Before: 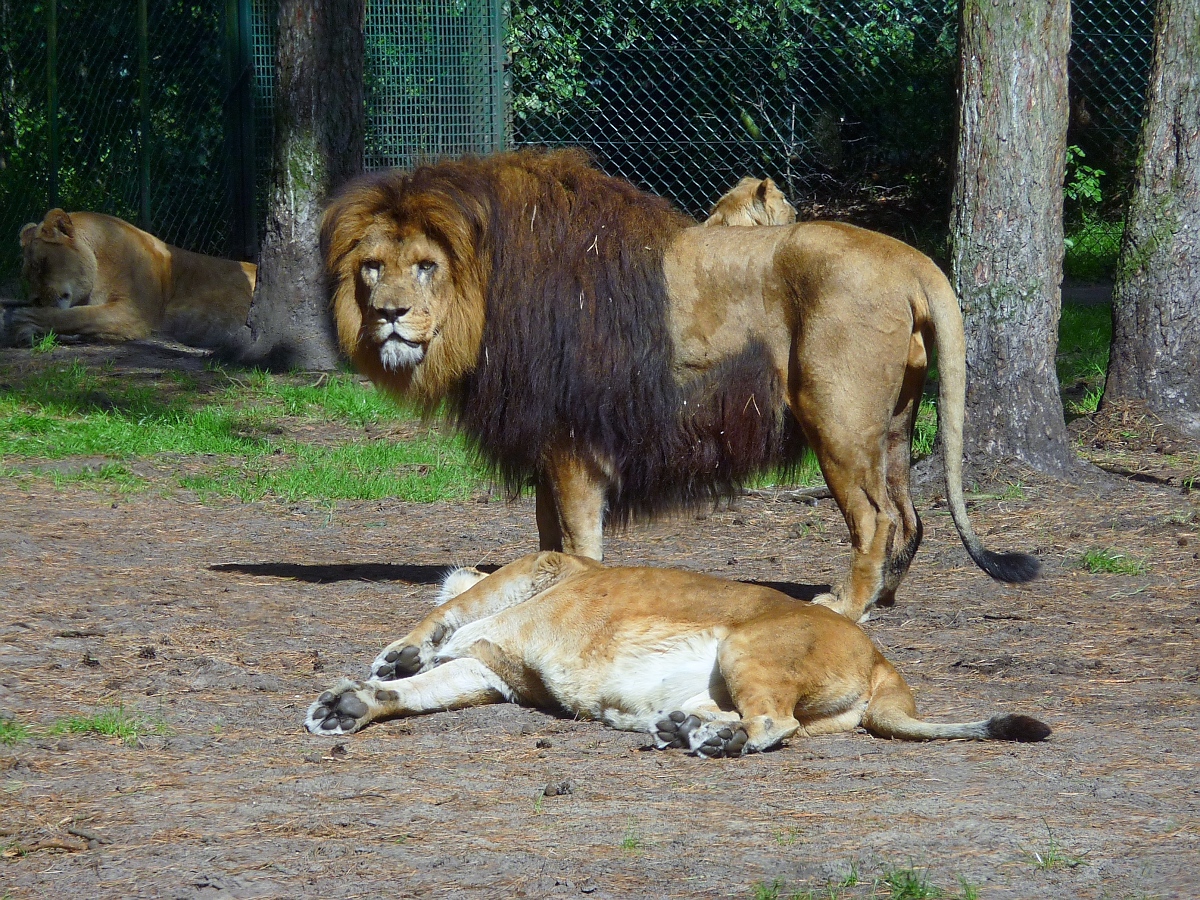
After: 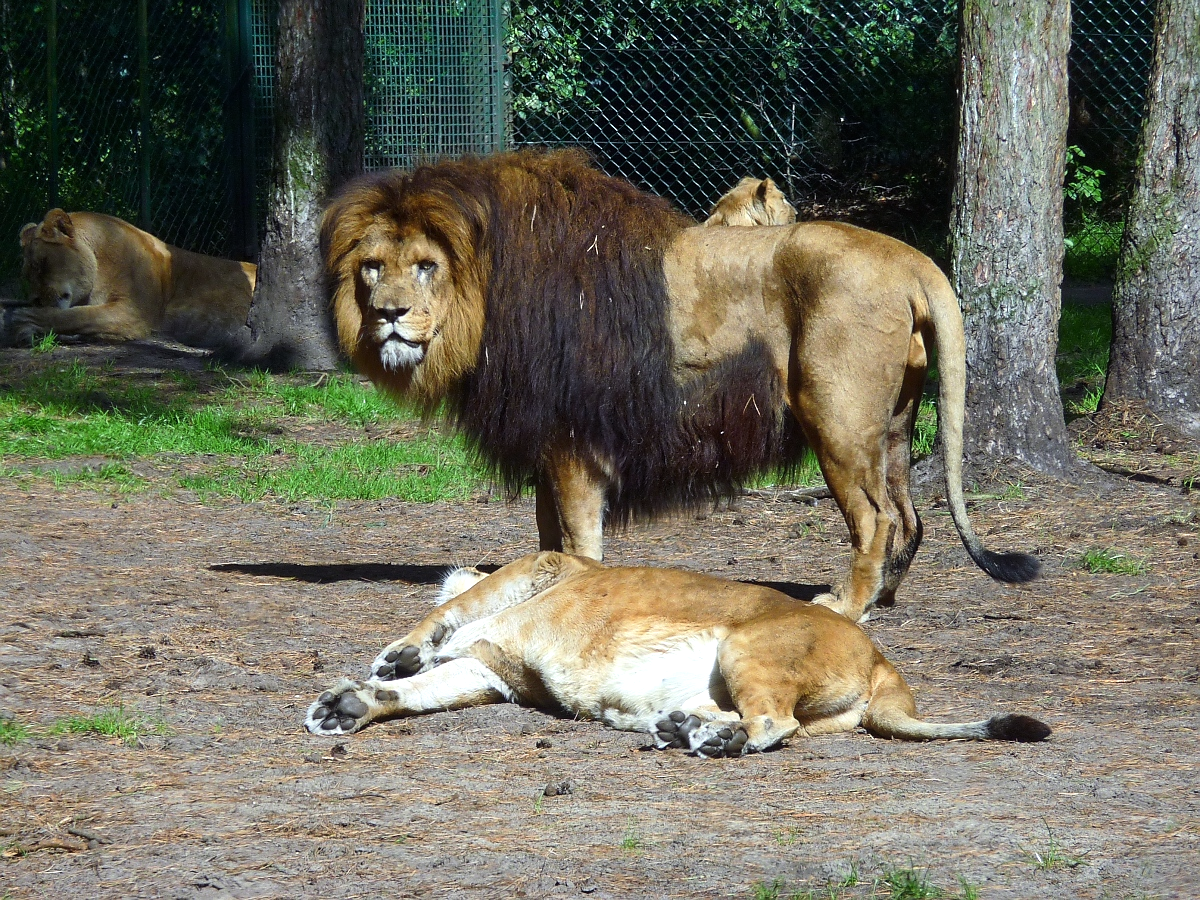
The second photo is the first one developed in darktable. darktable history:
tone equalizer: -8 EV -0.41 EV, -7 EV -0.419 EV, -6 EV -0.371 EV, -5 EV -0.202 EV, -3 EV 0.191 EV, -2 EV 0.329 EV, -1 EV 0.366 EV, +0 EV 0.428 EV, edges refinement/feathering 500, mask exposure compensation -1.57 EV, preserve details no
